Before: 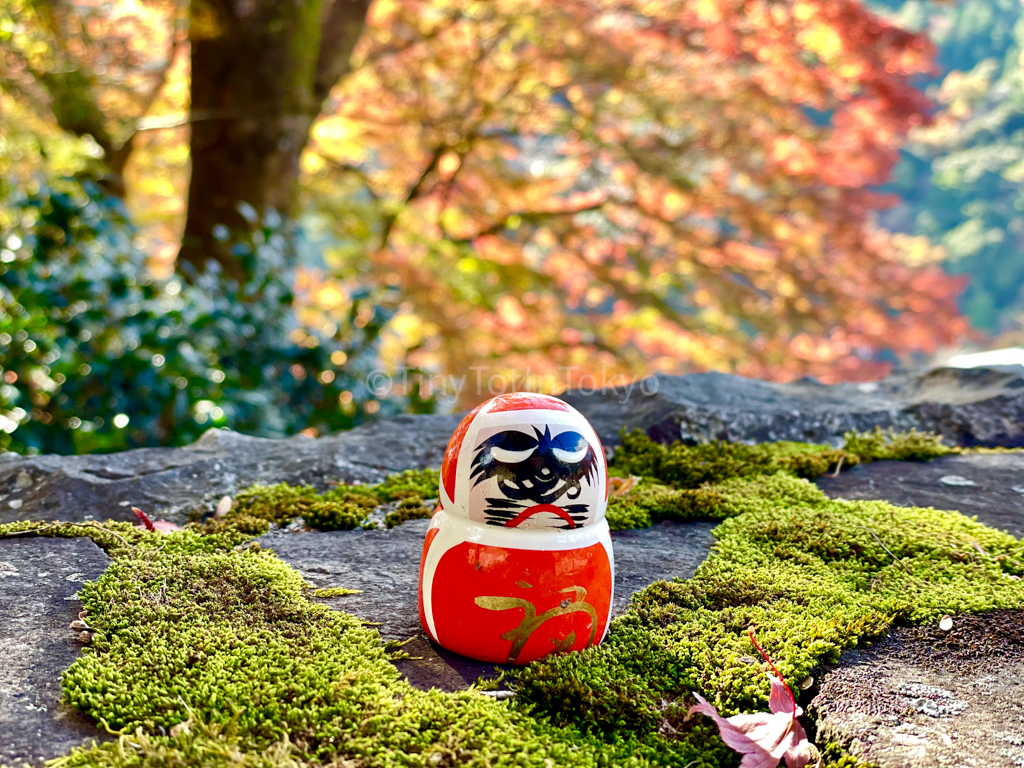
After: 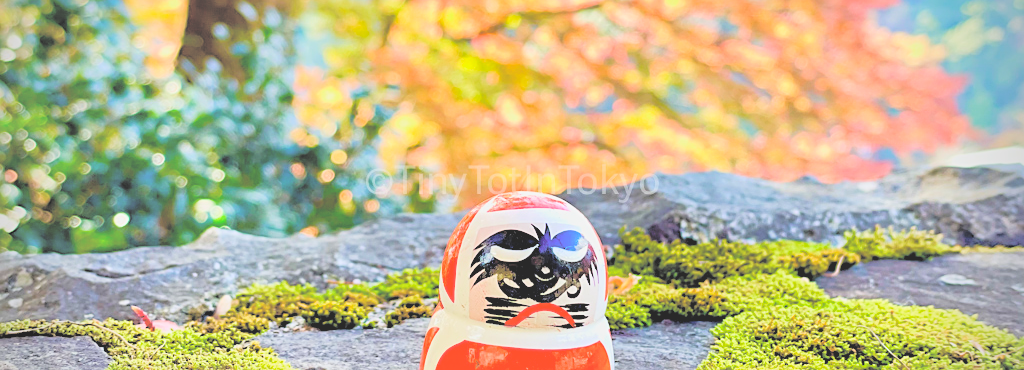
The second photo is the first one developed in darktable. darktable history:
crop and rotate: top 26.212%, bottom 25.565%
contrast brightness saturation: brightness 0.989
exposure: black level correction 0, exposure 0.59 EV, compensate highlight preservation false
tone equalizer: on, module defaults
vignetting: unbound false
sharpen: on, module defaults
shadows and highlights: on, module defaults
filmic rgb: black relative exposure -7.65 EV, white relative exposure 4.56 EV, hardness 3.61, contrast 1.049, iterations of high-quality reconstruction 0
